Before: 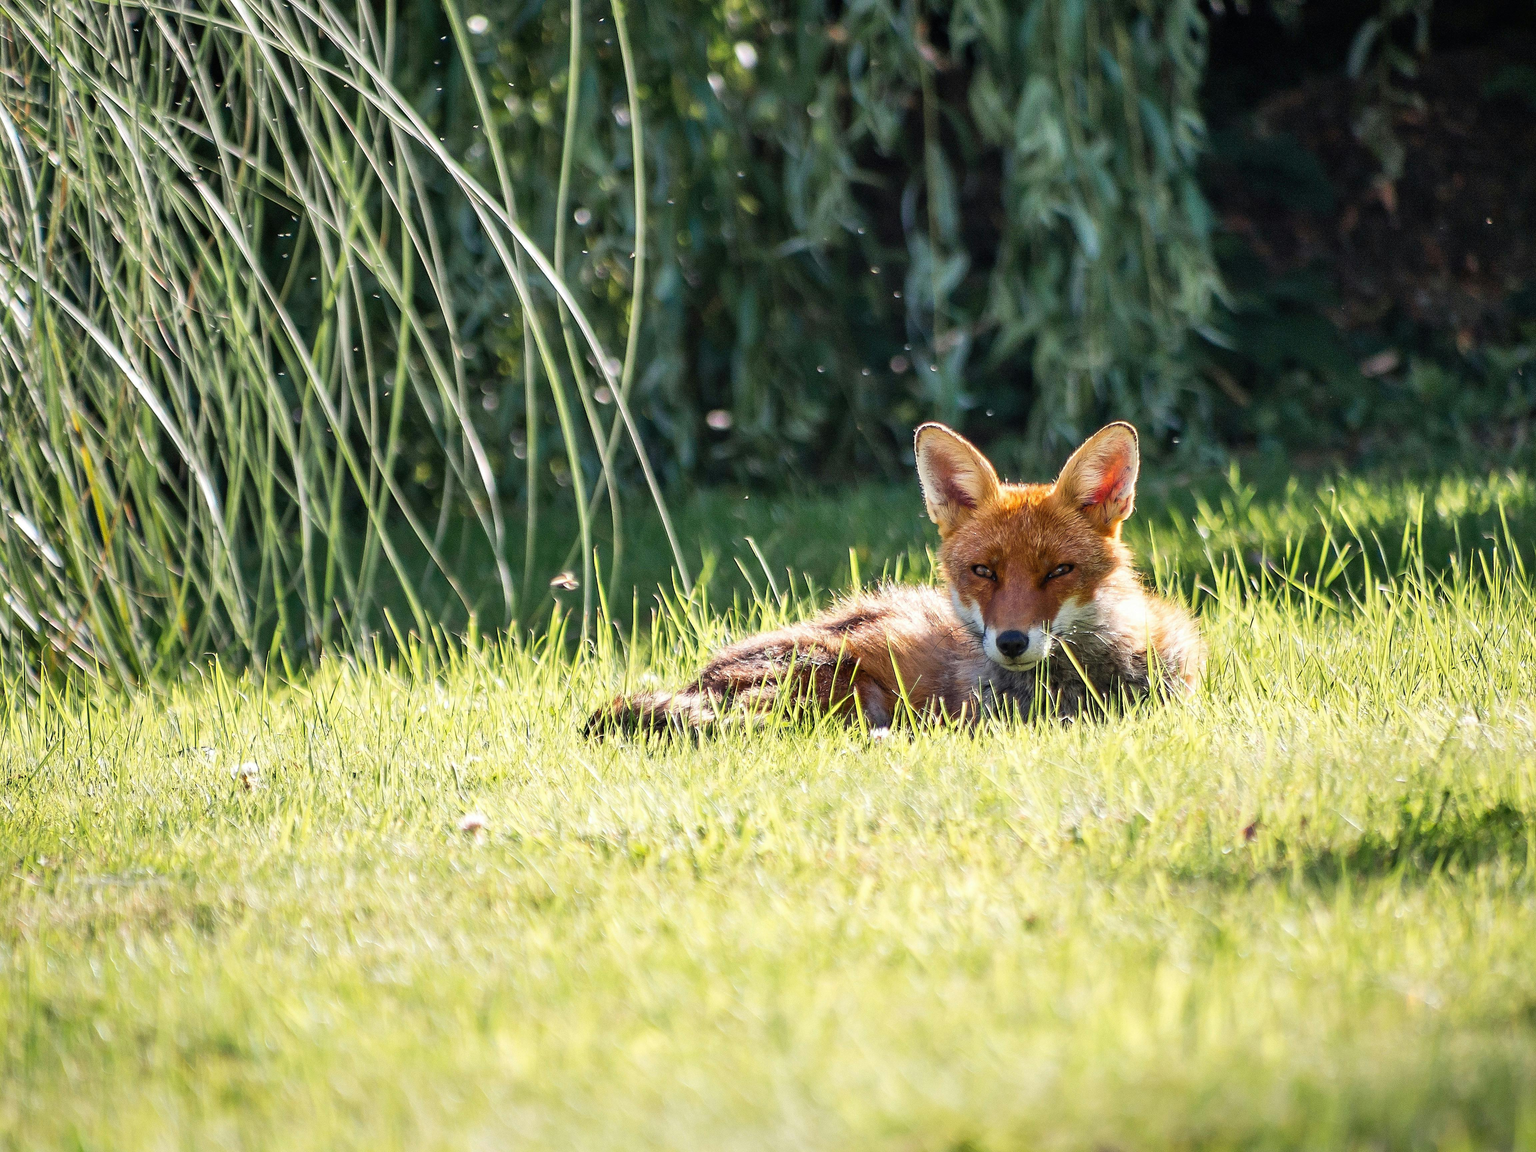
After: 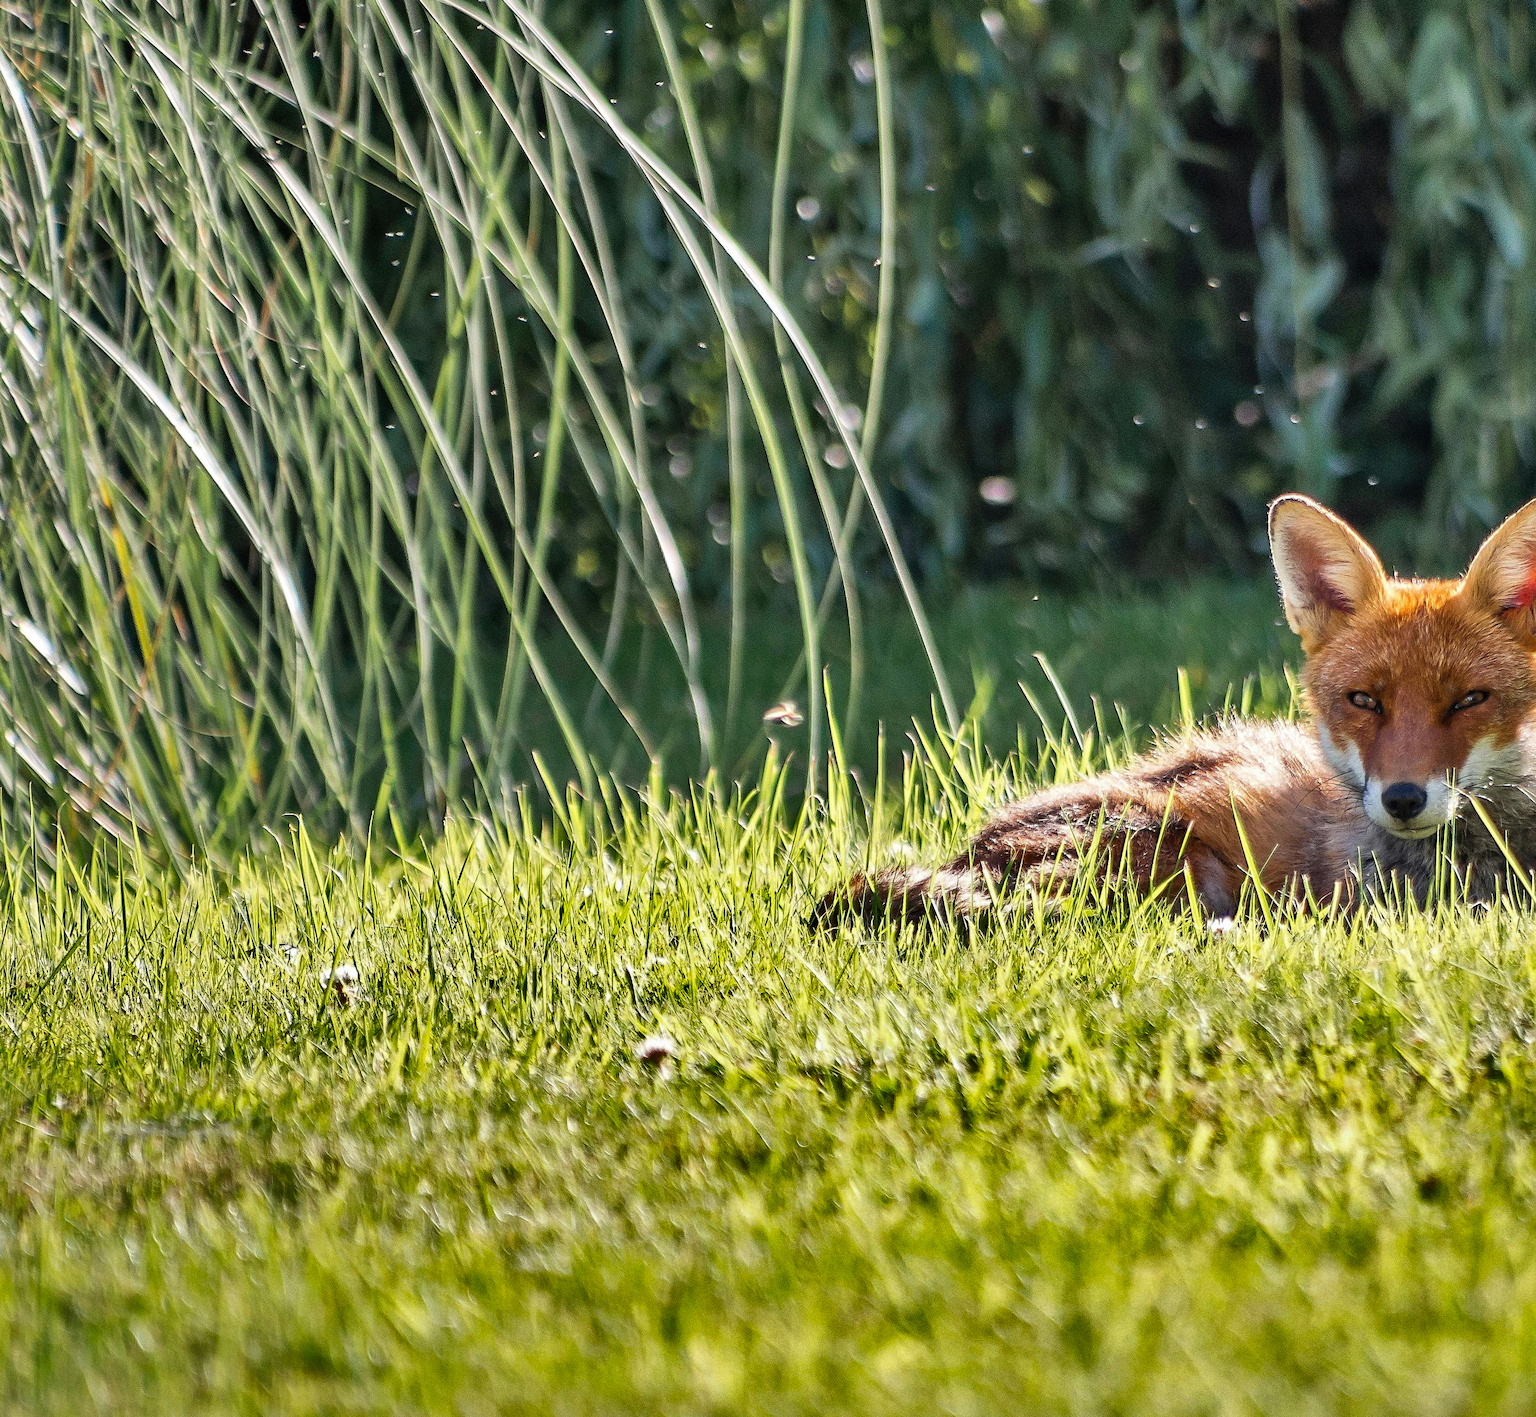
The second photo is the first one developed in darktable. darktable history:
crop: top 5.76%, right 27.865%, bottom 5.494%
shadows and highlights: shadows 24.15, highlights -78.17, highlights color adjustment 52.19%, soften with gaussian
